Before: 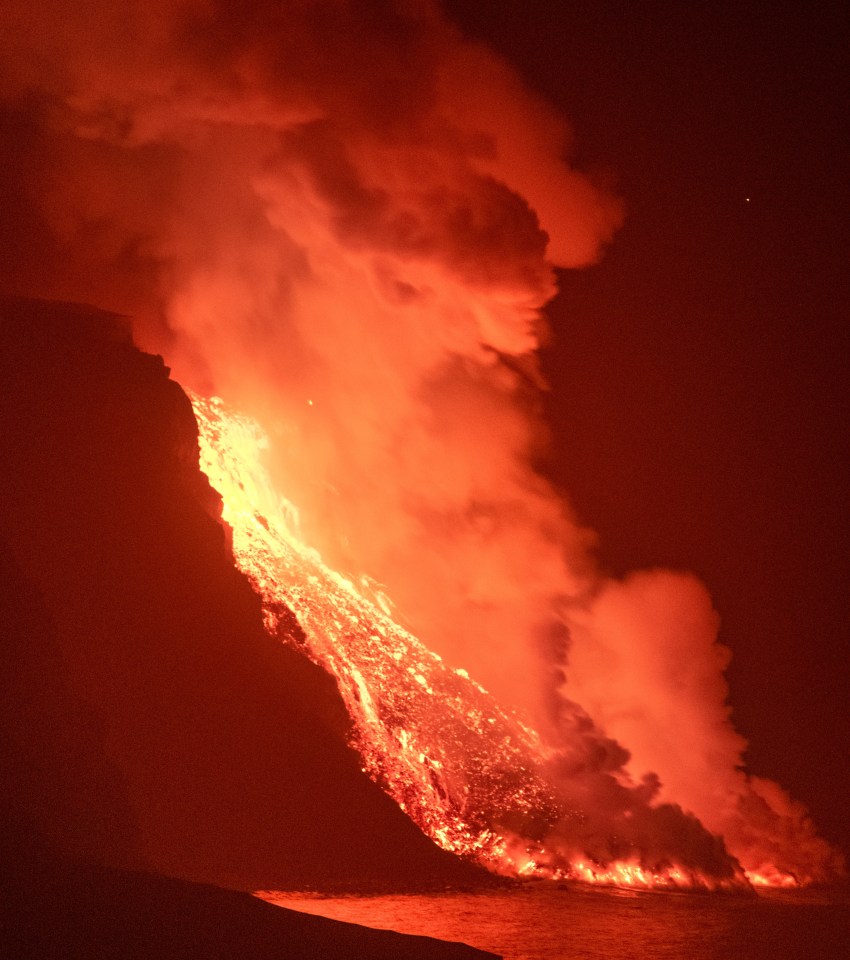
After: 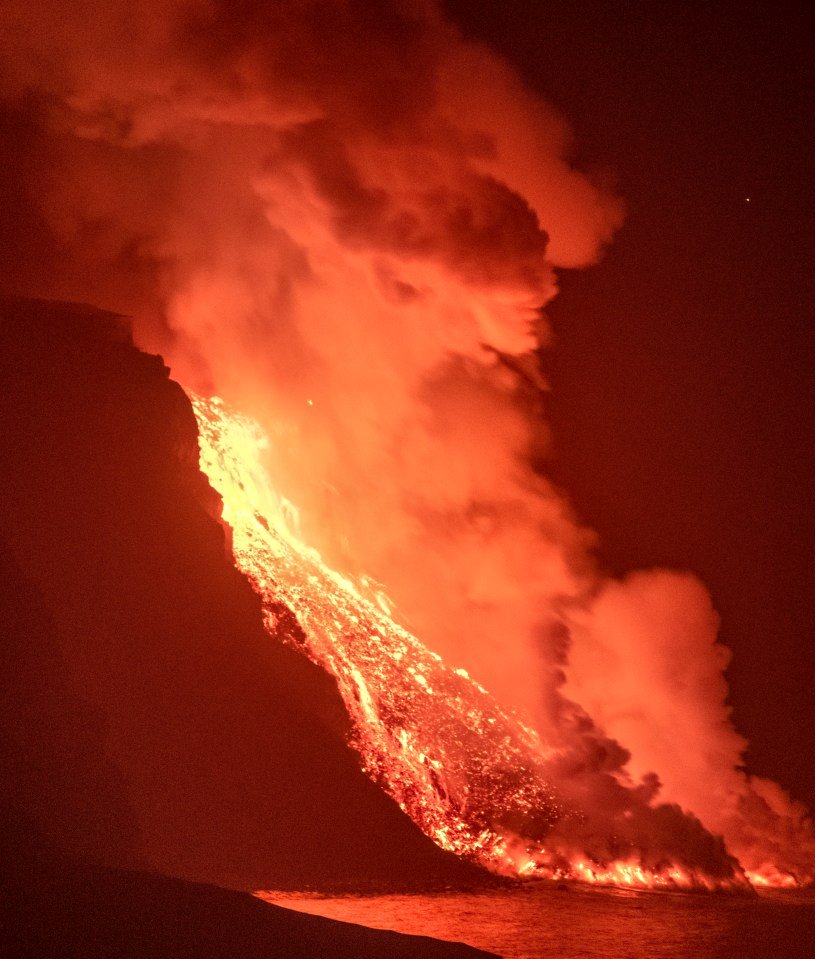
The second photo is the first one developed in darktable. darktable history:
crop: right 4.057%, bottom 0.036%
local contrast: on, module defaults
